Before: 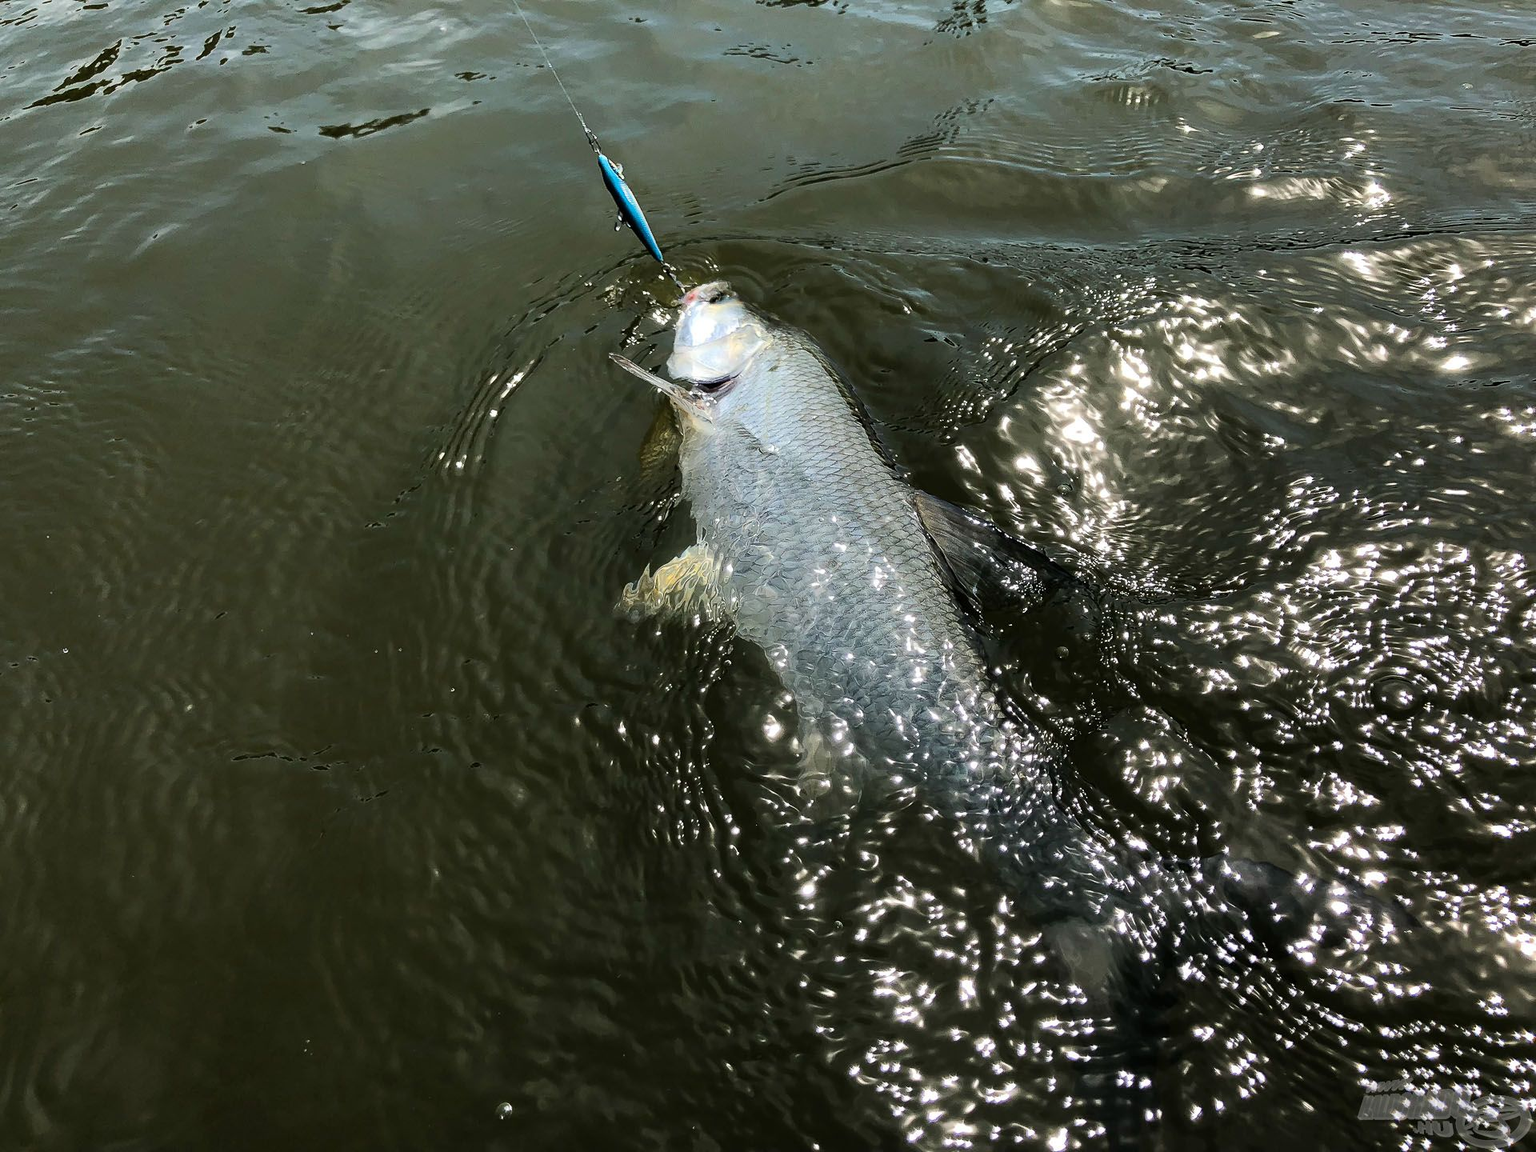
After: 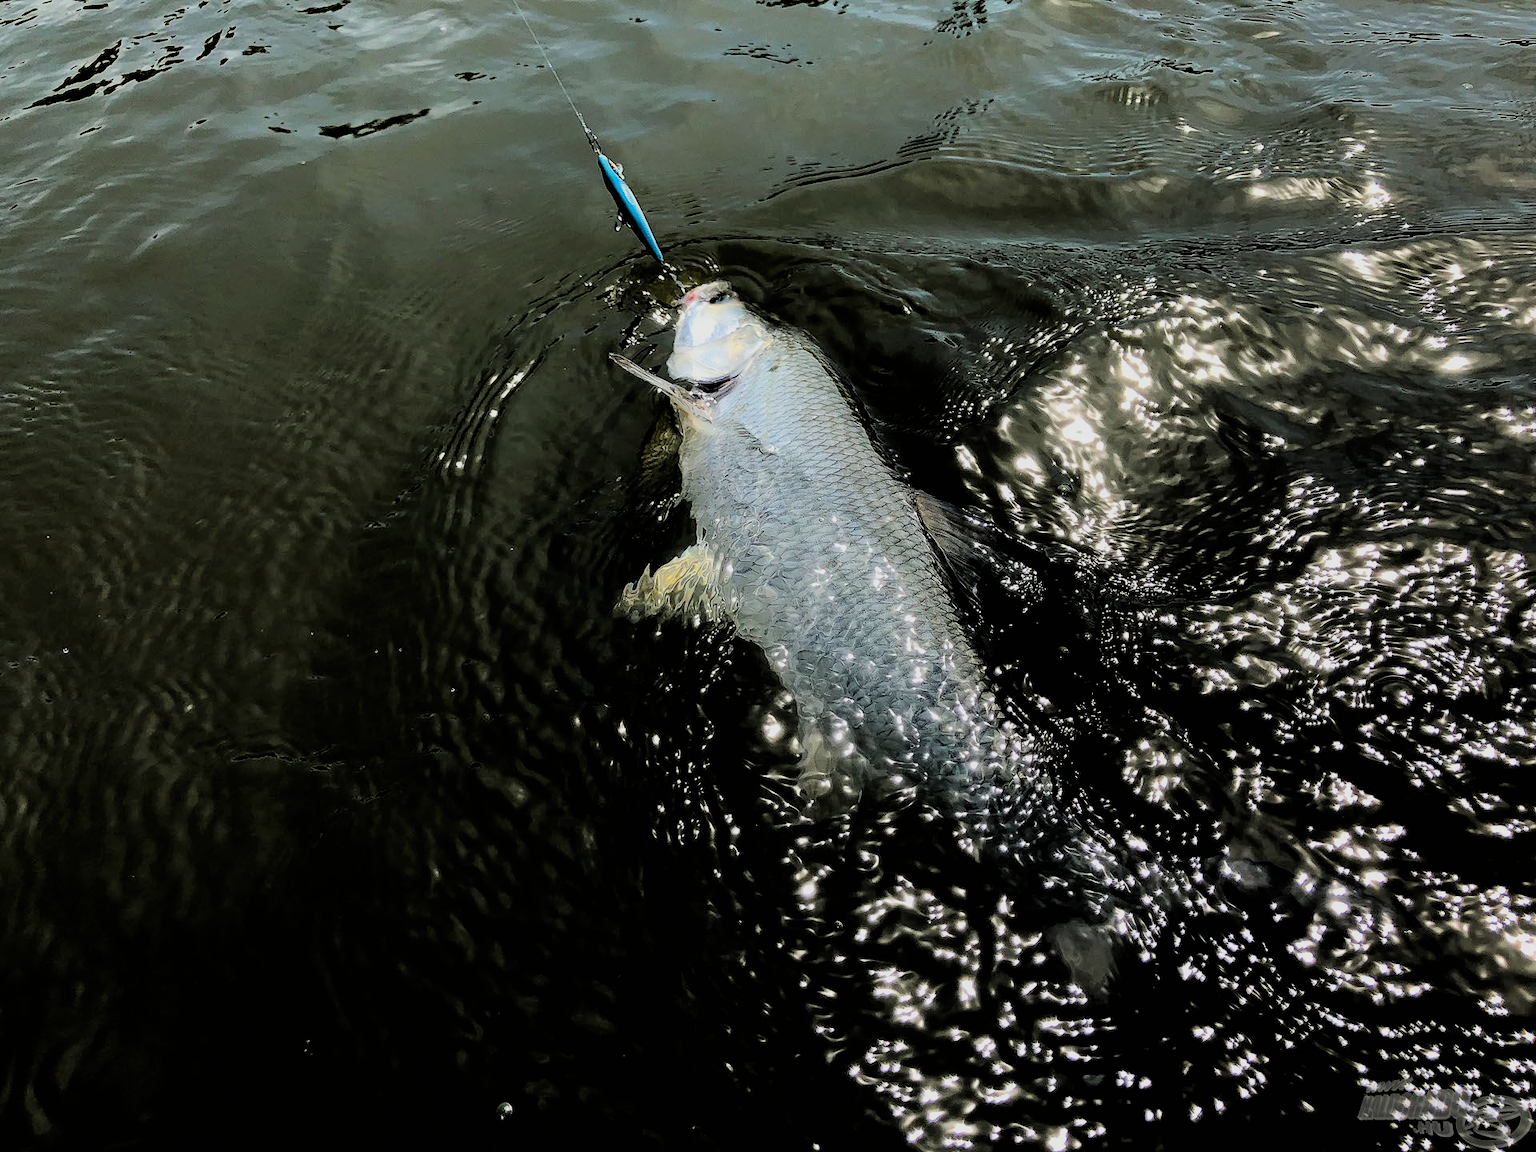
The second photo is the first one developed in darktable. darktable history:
filmic rgb: black relative exposure -3.86 EV, white relative exposure 3.48 EV, hardness 2.57, contrast 1.102, color science v6 (2022)
